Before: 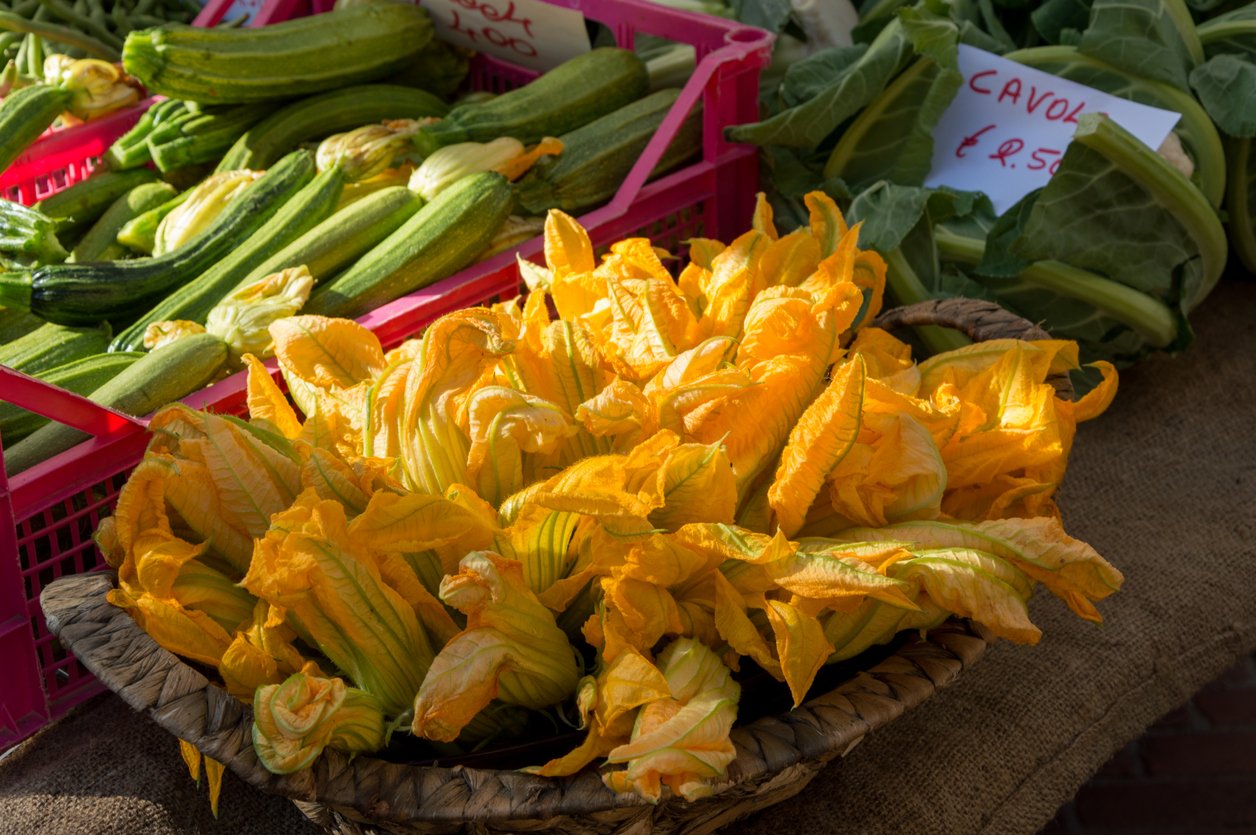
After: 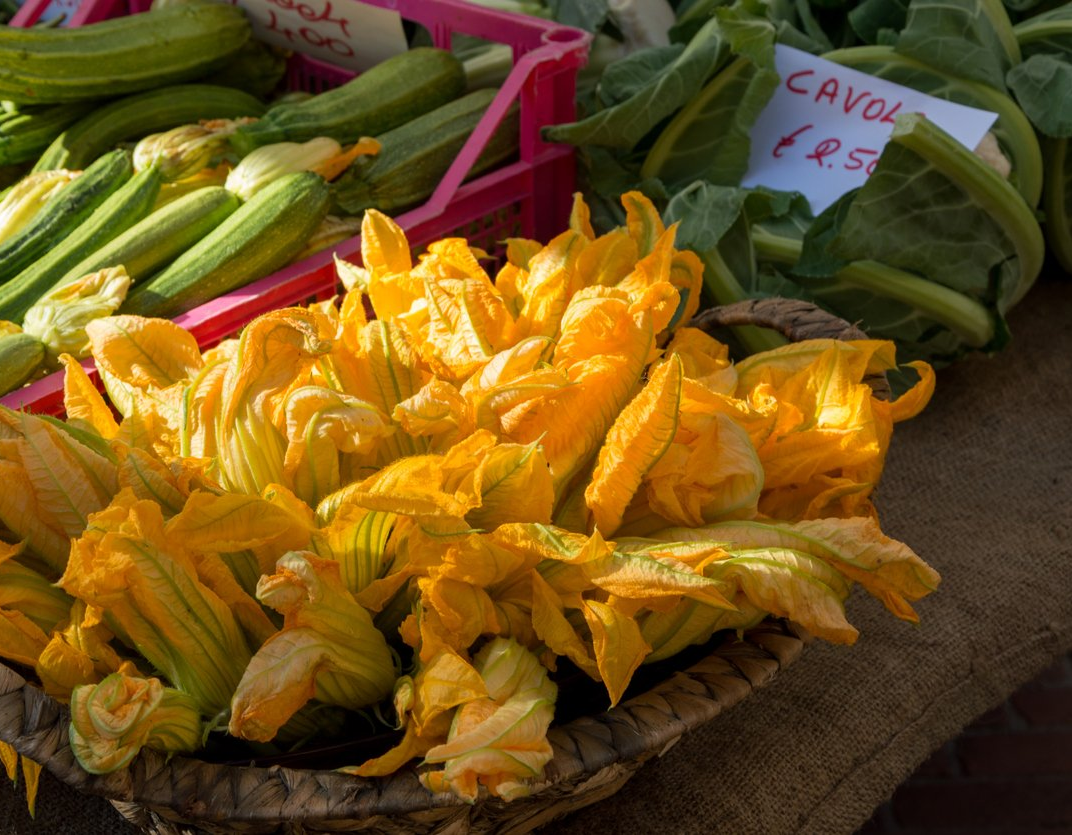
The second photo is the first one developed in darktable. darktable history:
crop and rotate: left 14.584%
